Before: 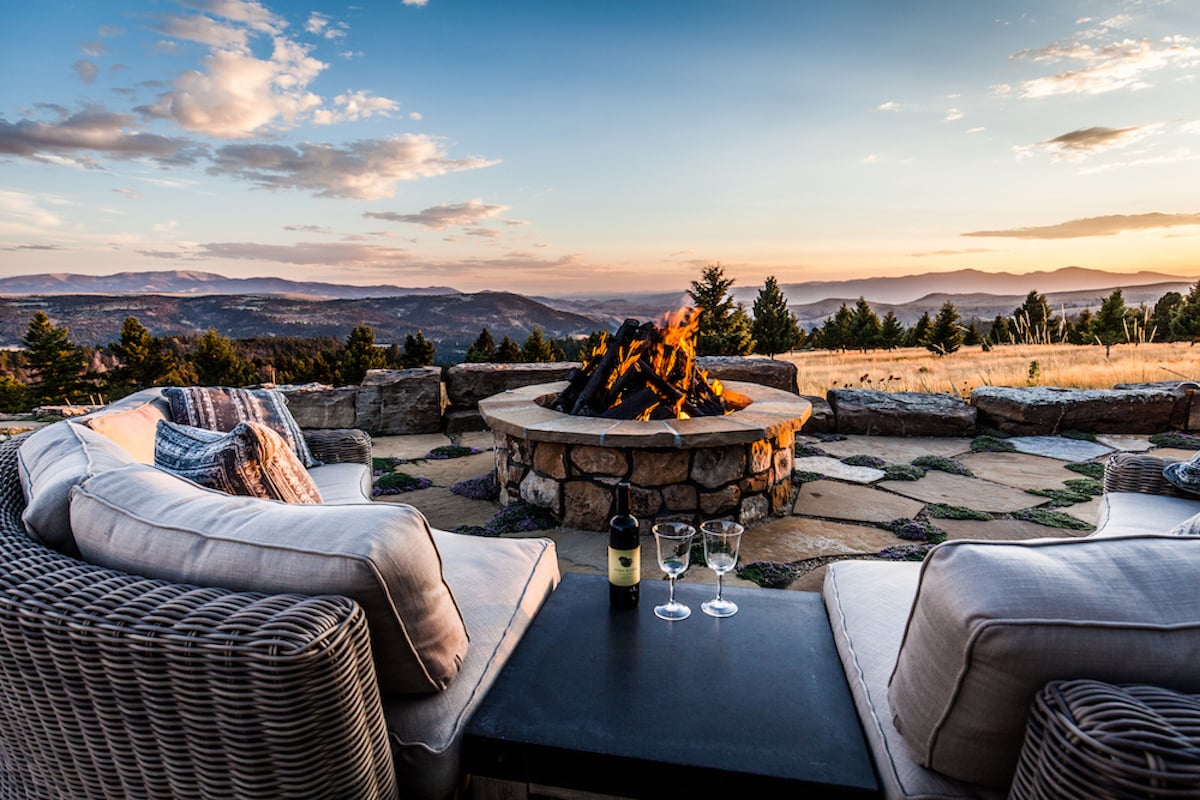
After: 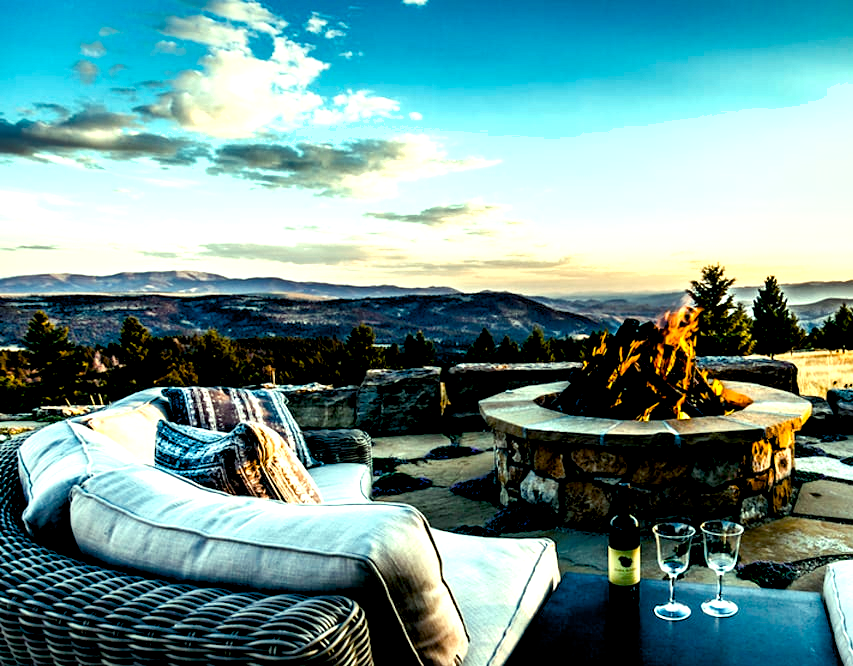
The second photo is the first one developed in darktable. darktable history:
shadows and highlights: shadows 12, white point adjustment 1.2, soften with gaussian
crop: right 28.885%, bottom 16.626%
color balance rgb: shadows lift › luminance -7.7%, shadows lift › chroma 2.13%, shadows lift › hue 165.27°, power › luminance -7.77%, power › chroma 1.1%, power › hue 215.88°, highlights gain › luminance 15.15%, highlights gain › chroma 7%, highlights gain › hue 125.57°, global offset › luminance -0.33%, global offset › chroma 0.11%, global offset › hue 165.27°, perceptual saturation grading › global saturation 24.42%, perceptual saturation grading › highlights -24.42%, perceptual saturation grading › mid-tones 24.42%, perceptual saturation grading › shadows 40%, perceptual brilliance grading › global brilliance -5%, perceptual brilliance grading › highlights 24.42%, perceptual brilliance grading › mid-tones 7%, perceptual brilliance grading › shadows -5%
exposure: black level correction 0.025, exposure 0.182 EV, compensate highlight preservation false
